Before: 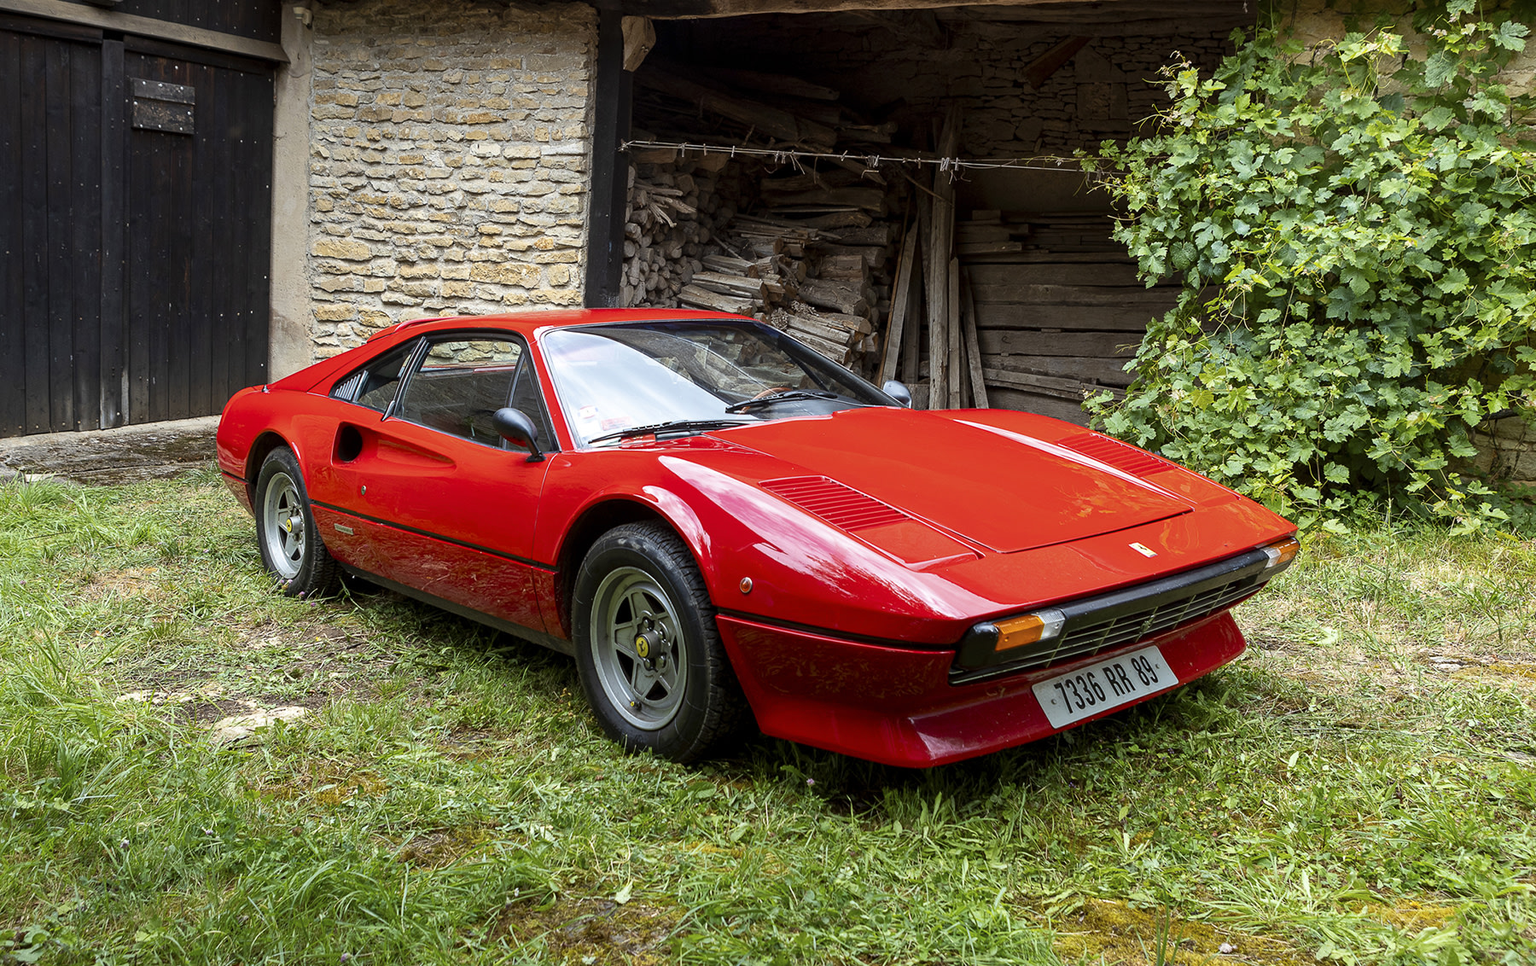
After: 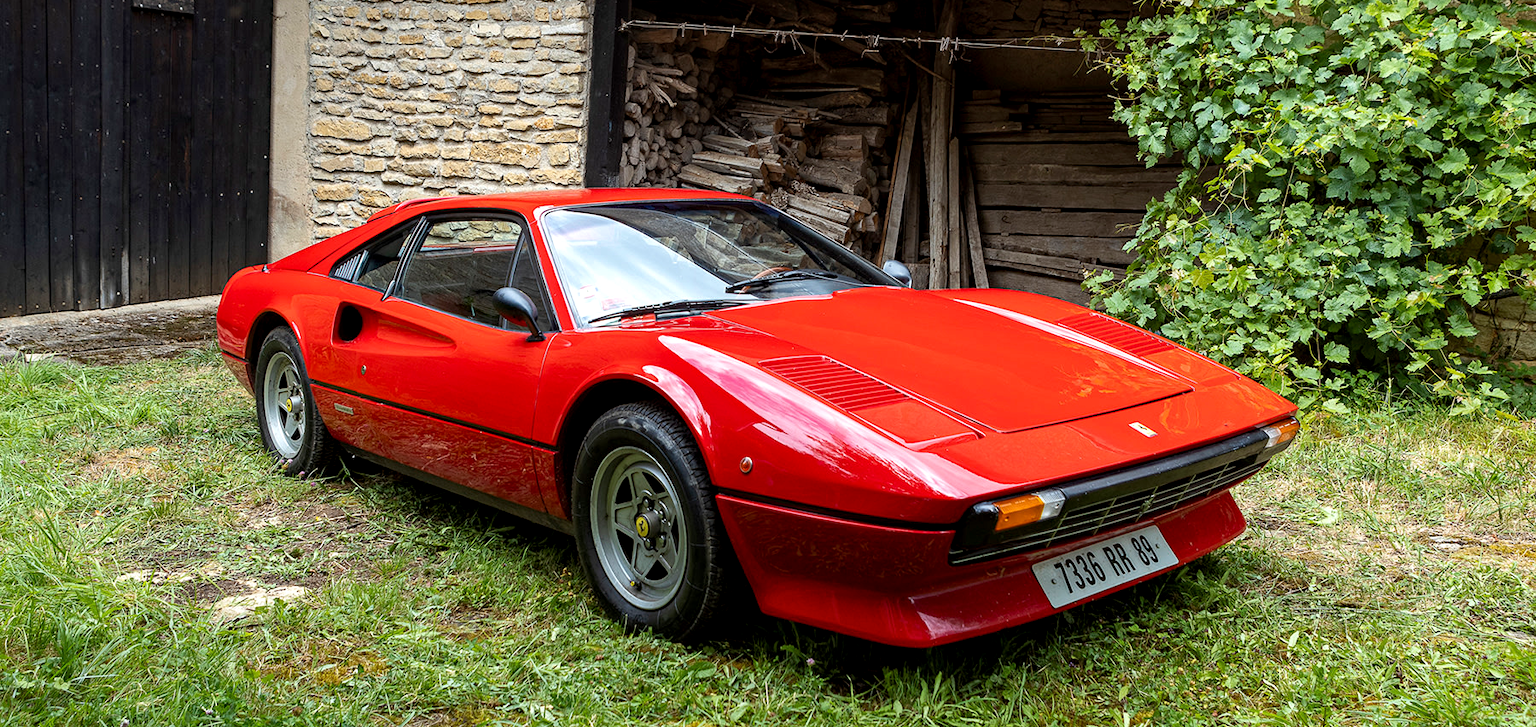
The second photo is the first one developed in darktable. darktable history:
crop and rotate: top 12.491%, bottom 12.215%
local contrast: highlights 105%, shadows 102%, detail 119%, midtone range 0.2
haze removal: compatibility mode true, adaptive false
